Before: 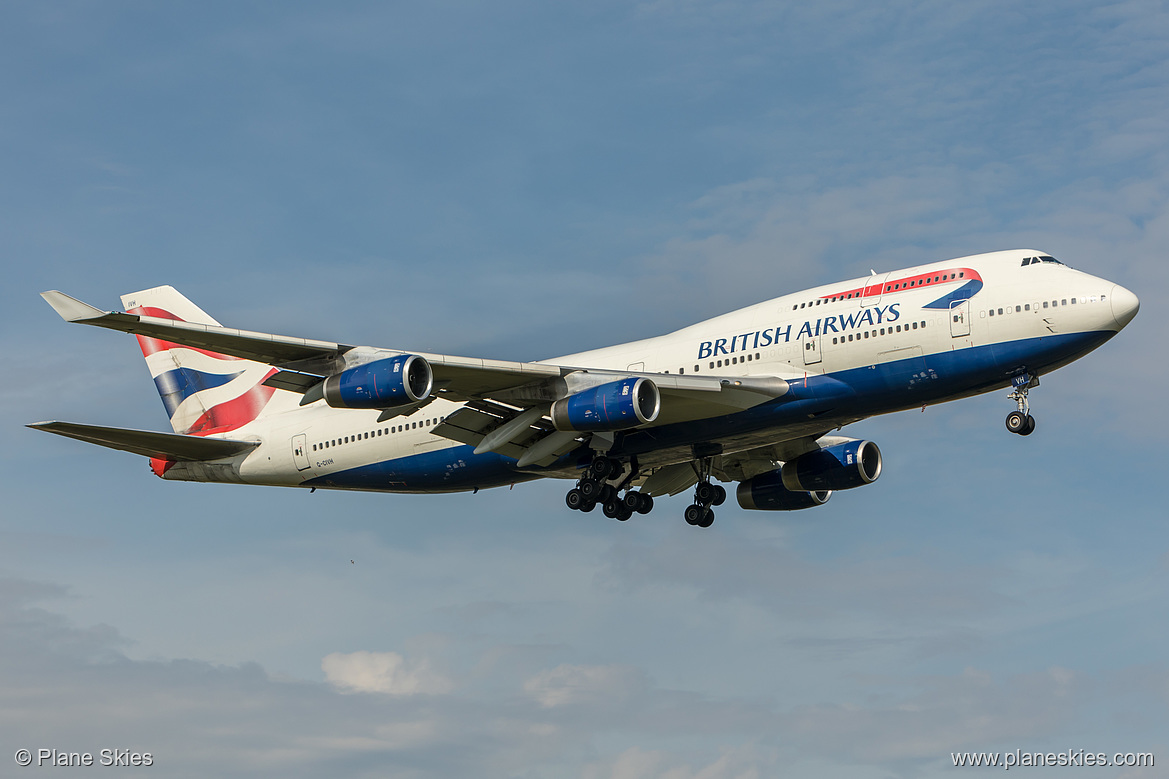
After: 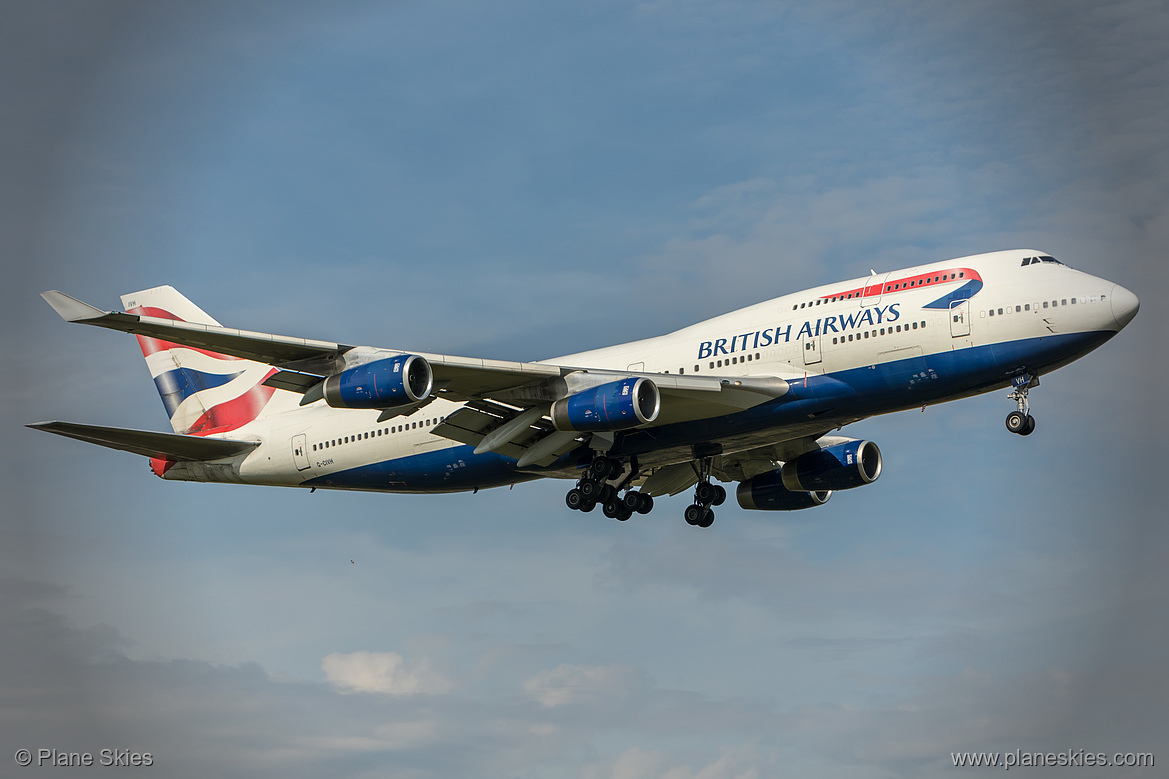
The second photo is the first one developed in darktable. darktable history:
vignetting: fall-off start 68.94%, fall-off radius 28.87%, width/height ratio 0.991, shape 0.855, unbound false
